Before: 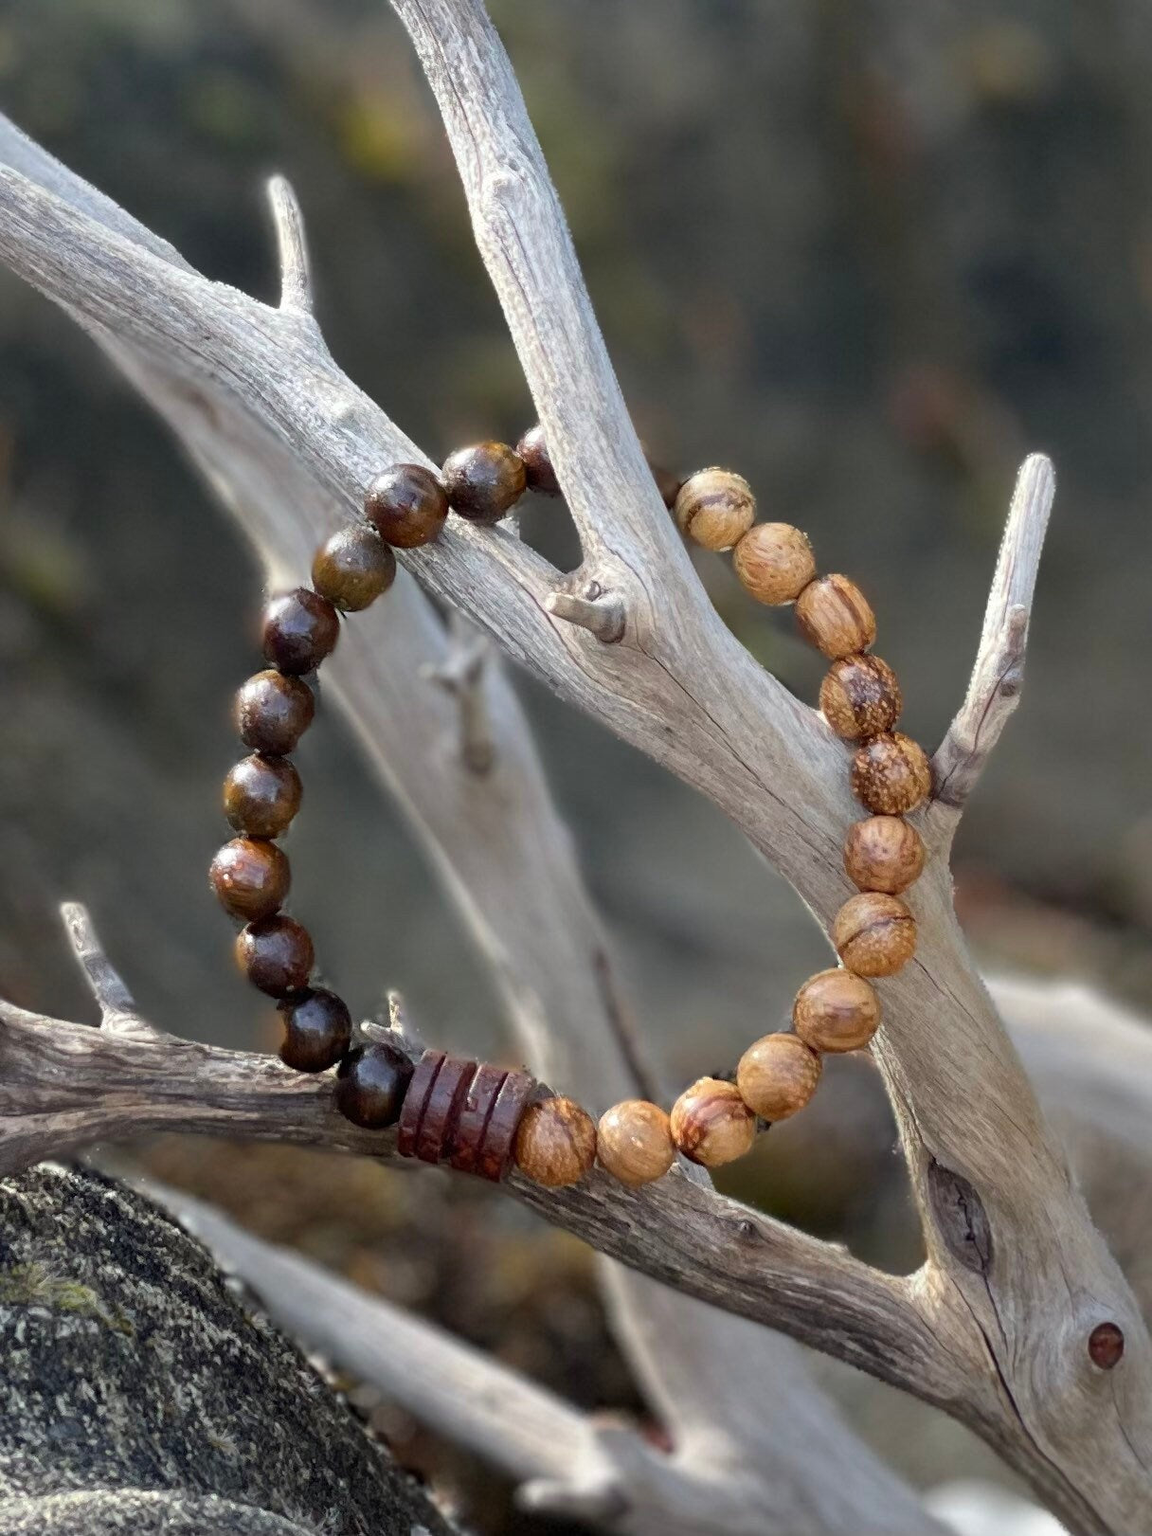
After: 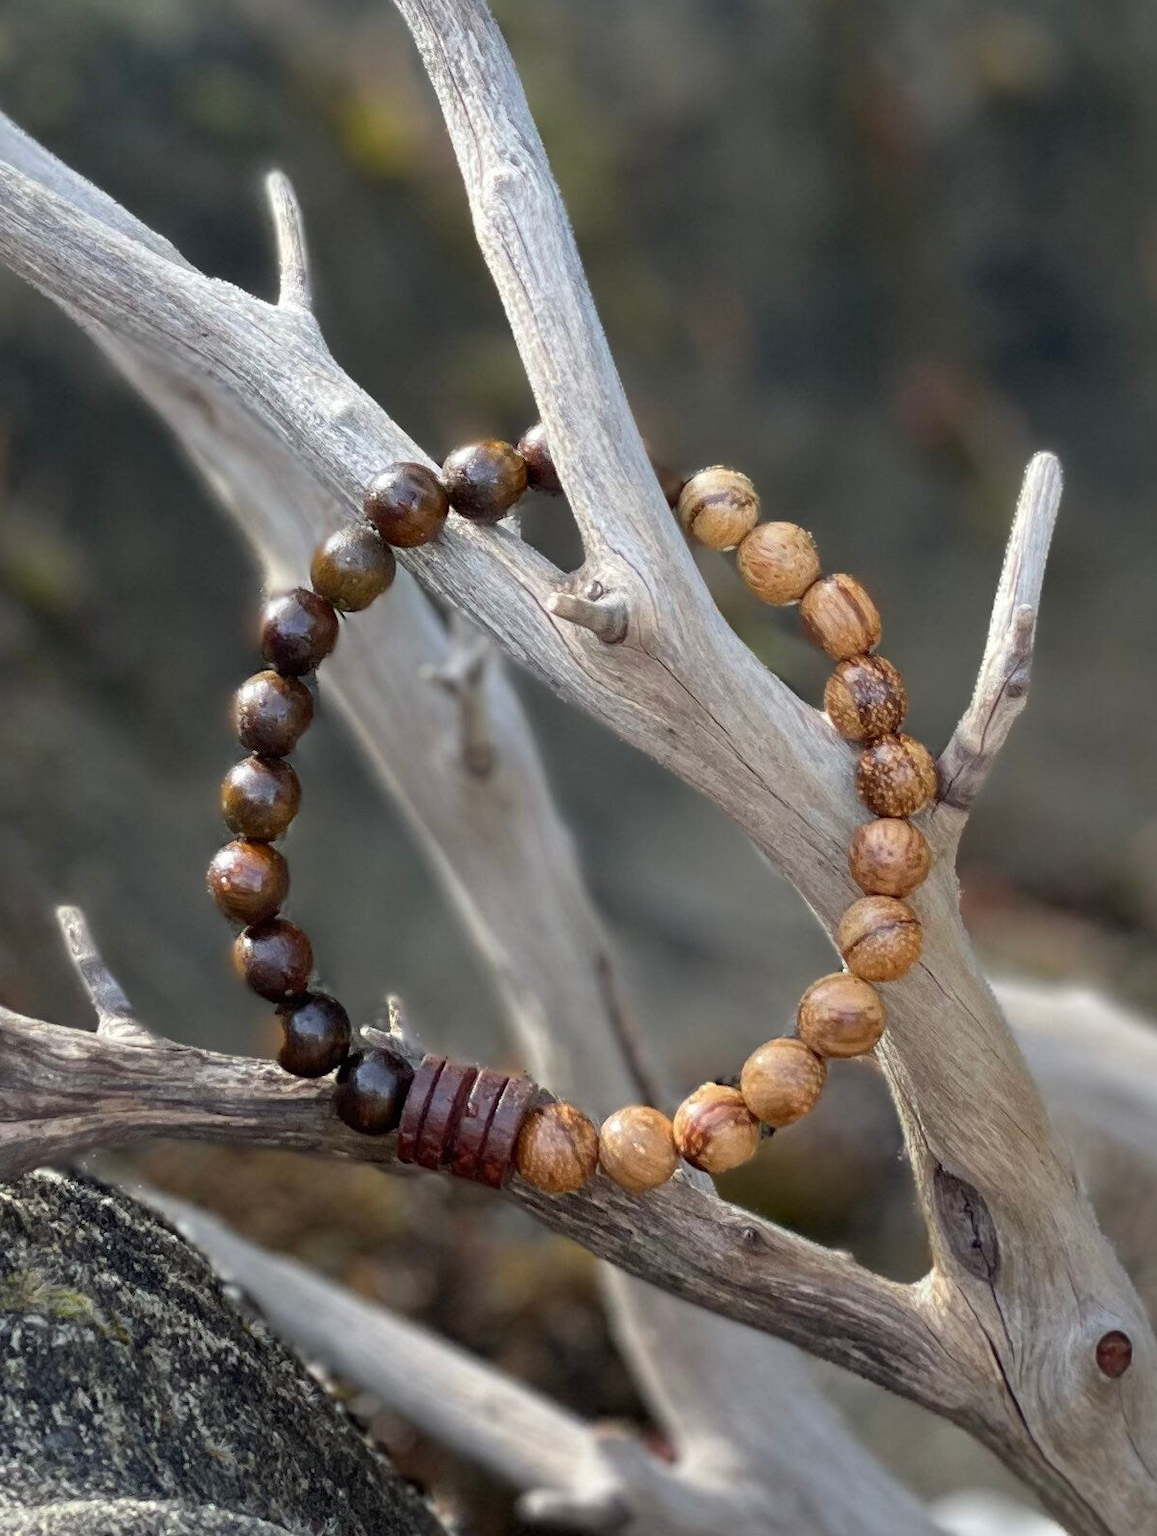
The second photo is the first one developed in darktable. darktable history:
crop: left 0.467%, top 0.47%, right 0.139%, bottom 0.596%
